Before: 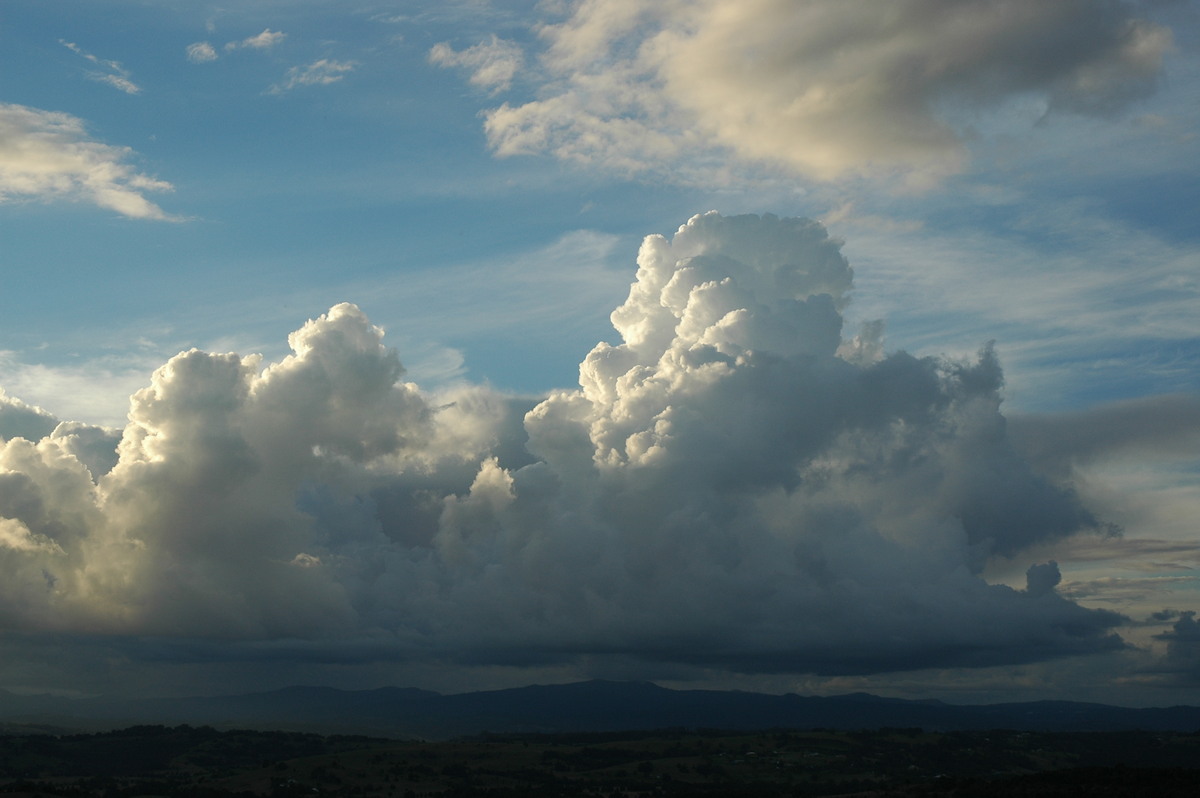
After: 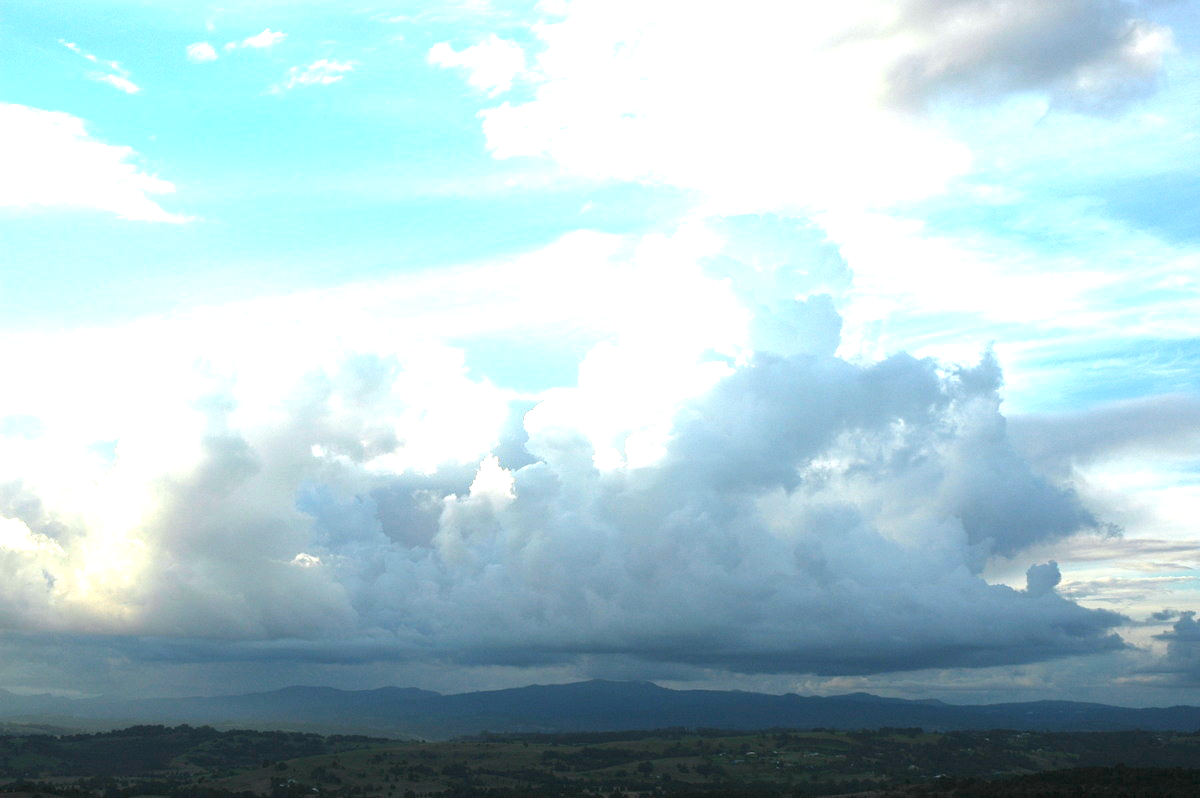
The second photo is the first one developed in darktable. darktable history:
exposure: exposure 2.25 EV, compensate highlight preservation false
color correction: highlights a* -0.137, highlights b* -5.91, shadows a* -0.137, shadows b* -0.137
